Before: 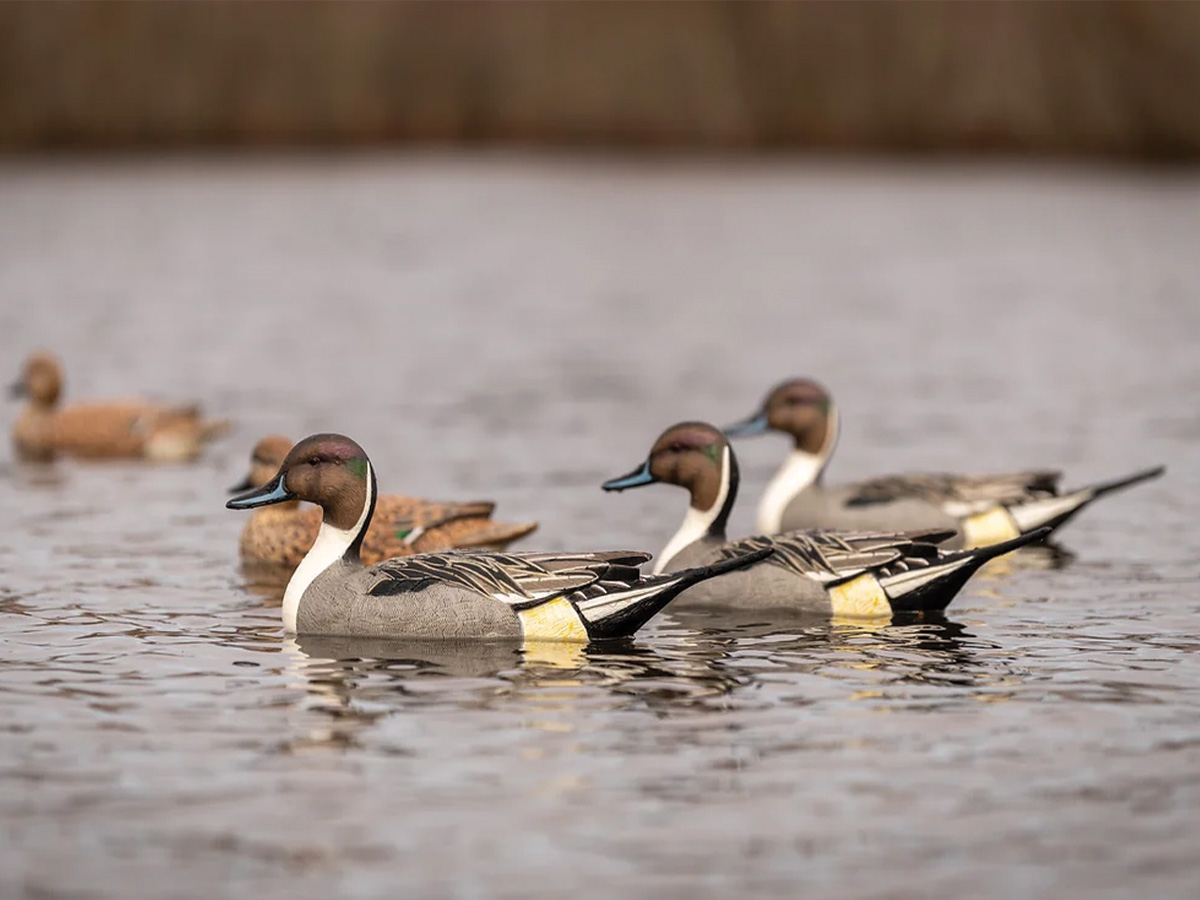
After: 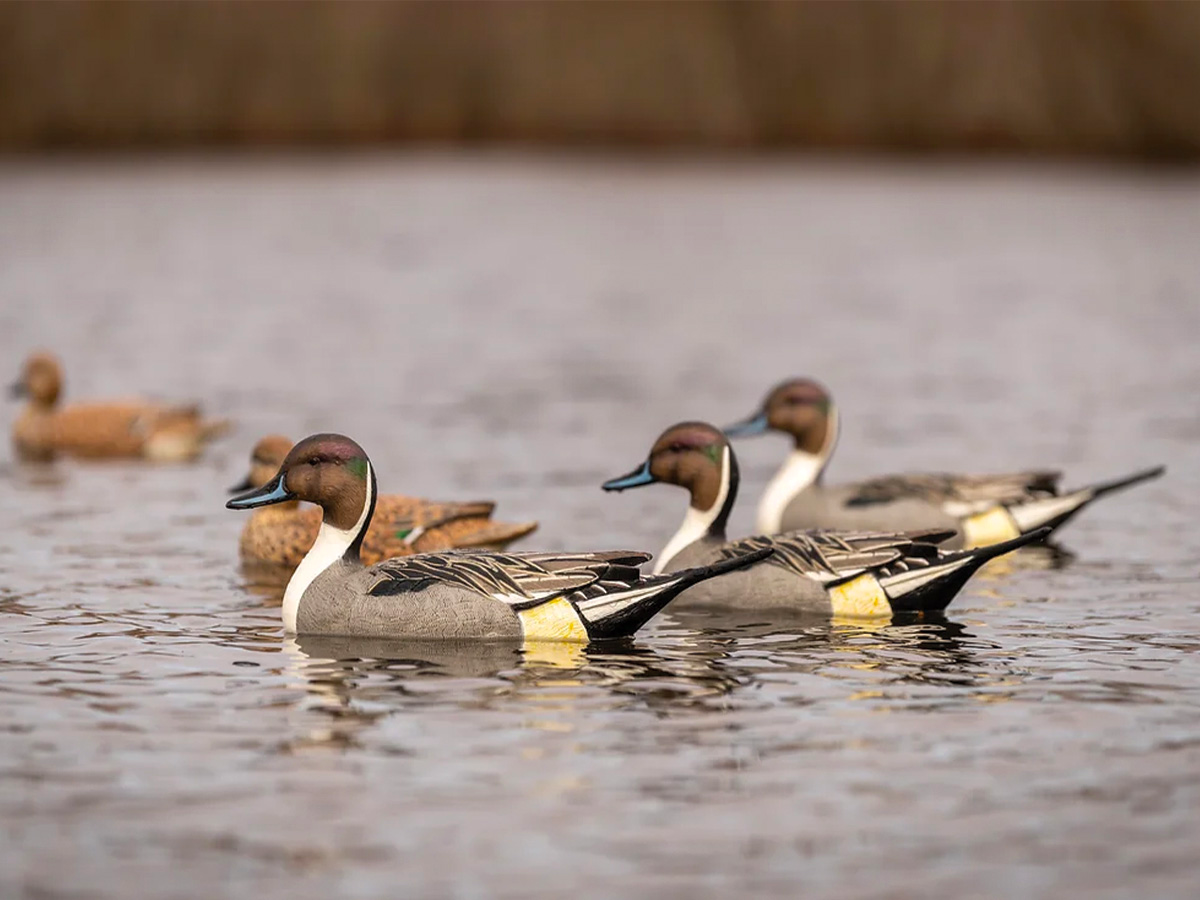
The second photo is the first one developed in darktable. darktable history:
local contrast: mode bilateral grid, contrast 15, coarseness 36, detail 105%, midtone range 0.2
color balance rgb: perceptual saturation grading › global saturation 10%, global vibrance 20%
